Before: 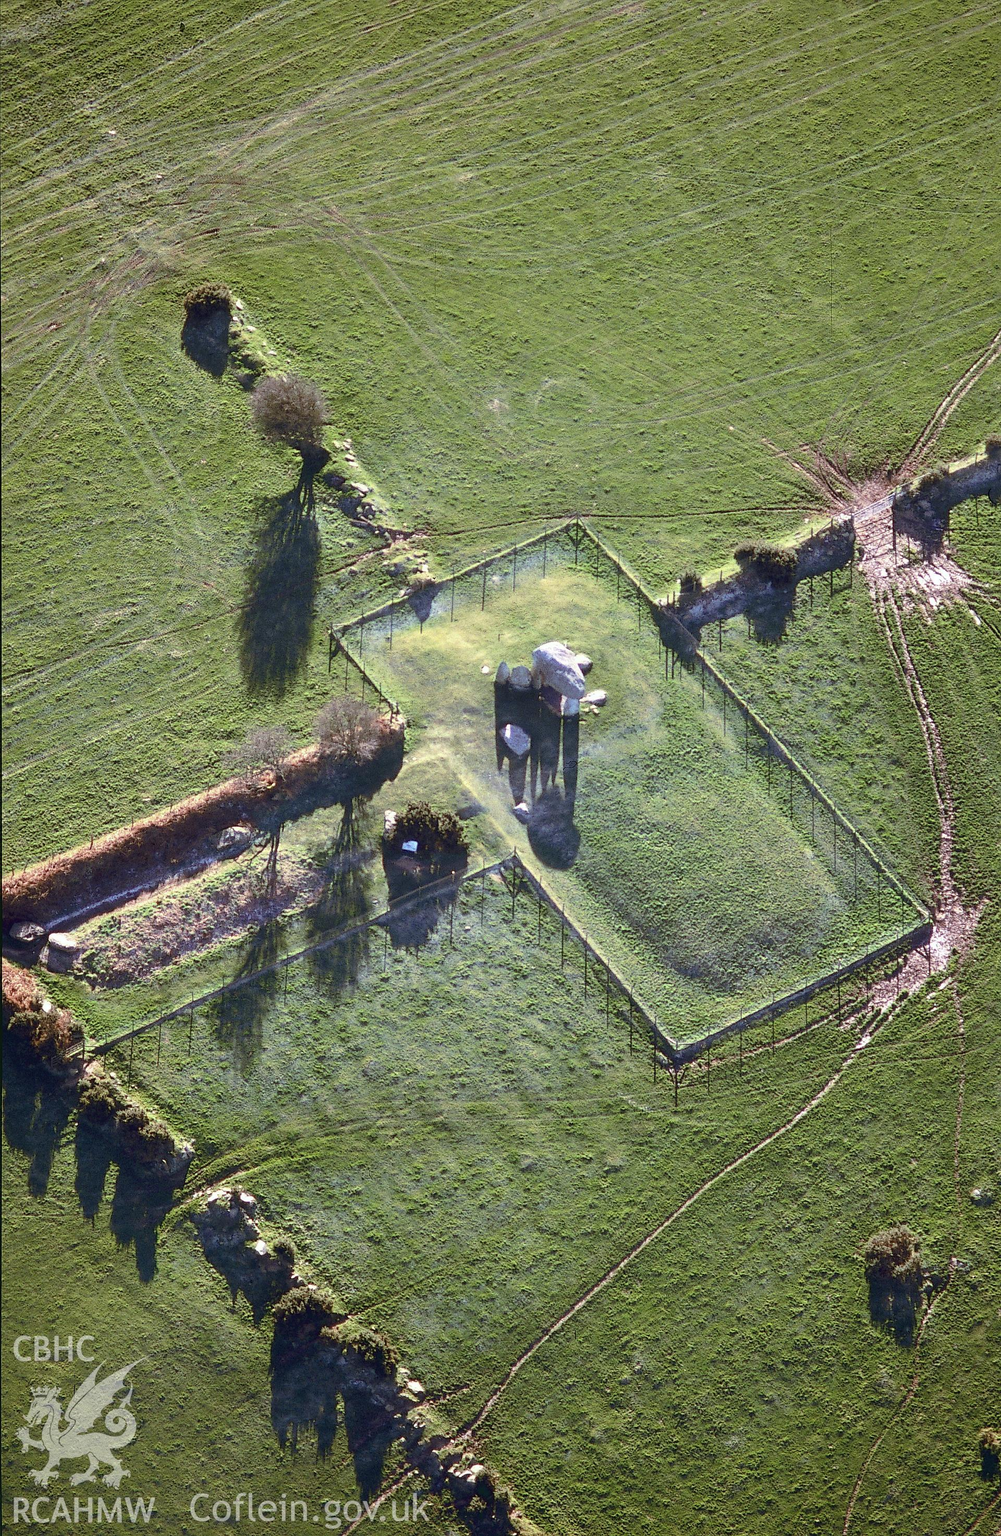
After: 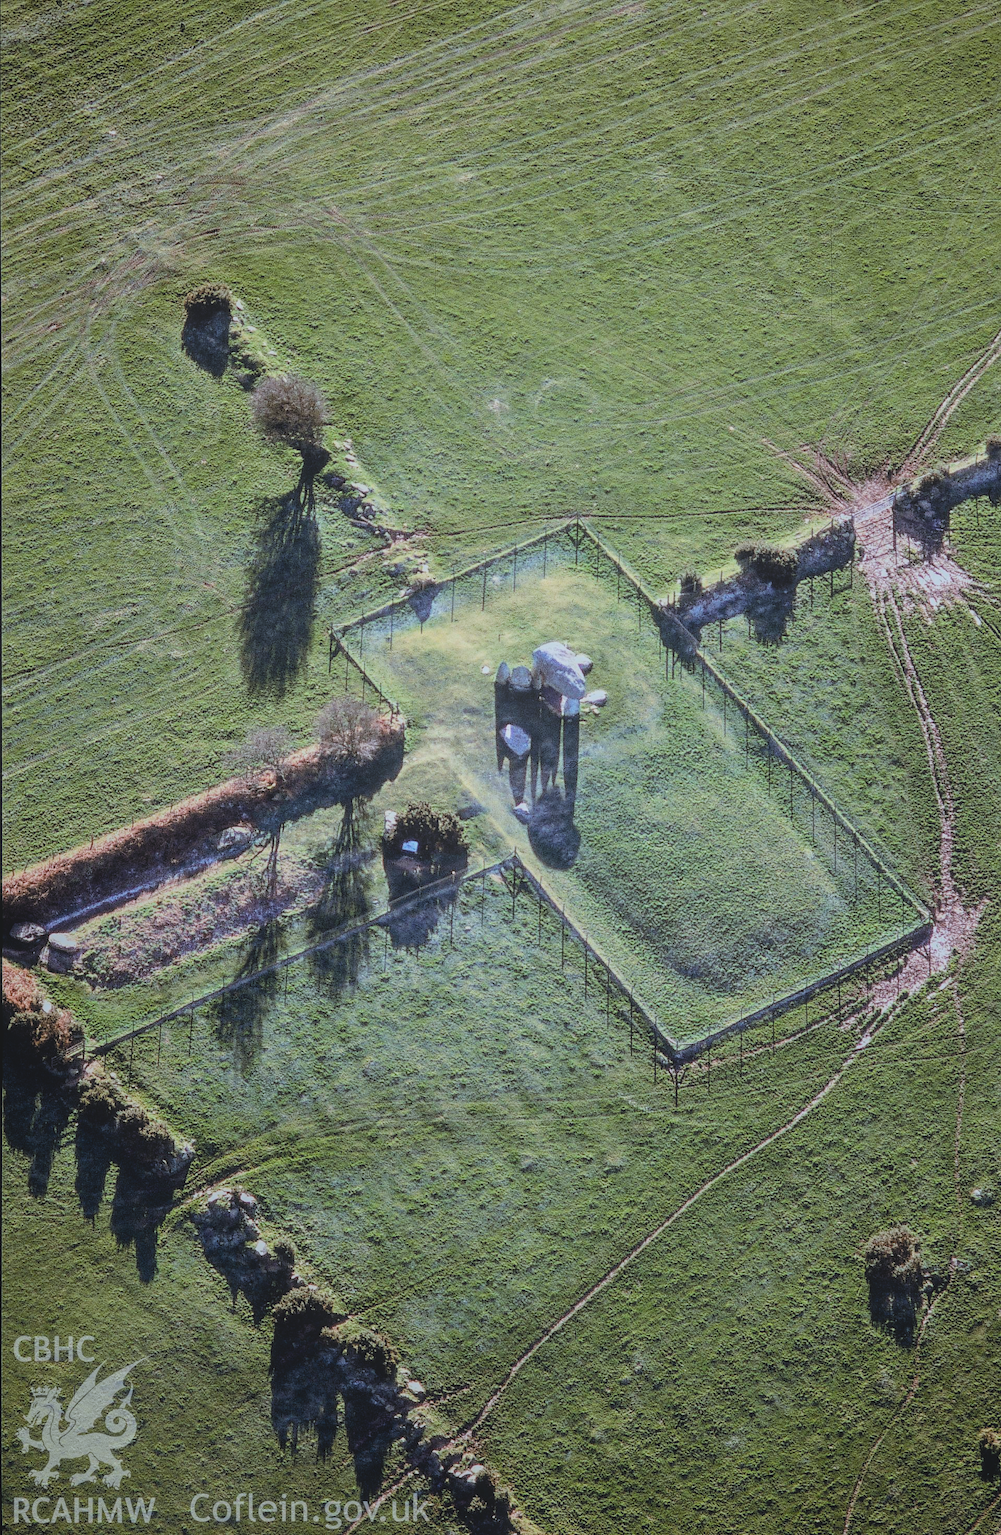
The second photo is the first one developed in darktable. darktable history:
filmic rgb: black relative exposure -5.06 EV, white relative exposure 3.99 EV, threshold 3 EV, structure ↔ texture 99.45%, hardness 2.9, contrast 1.187, enable highlight reconstruction true
color correction: highlights a* -4.13, highlights b* -10.66
local contrast: highlights 72%, shadows 9%, midtone range 0.198
